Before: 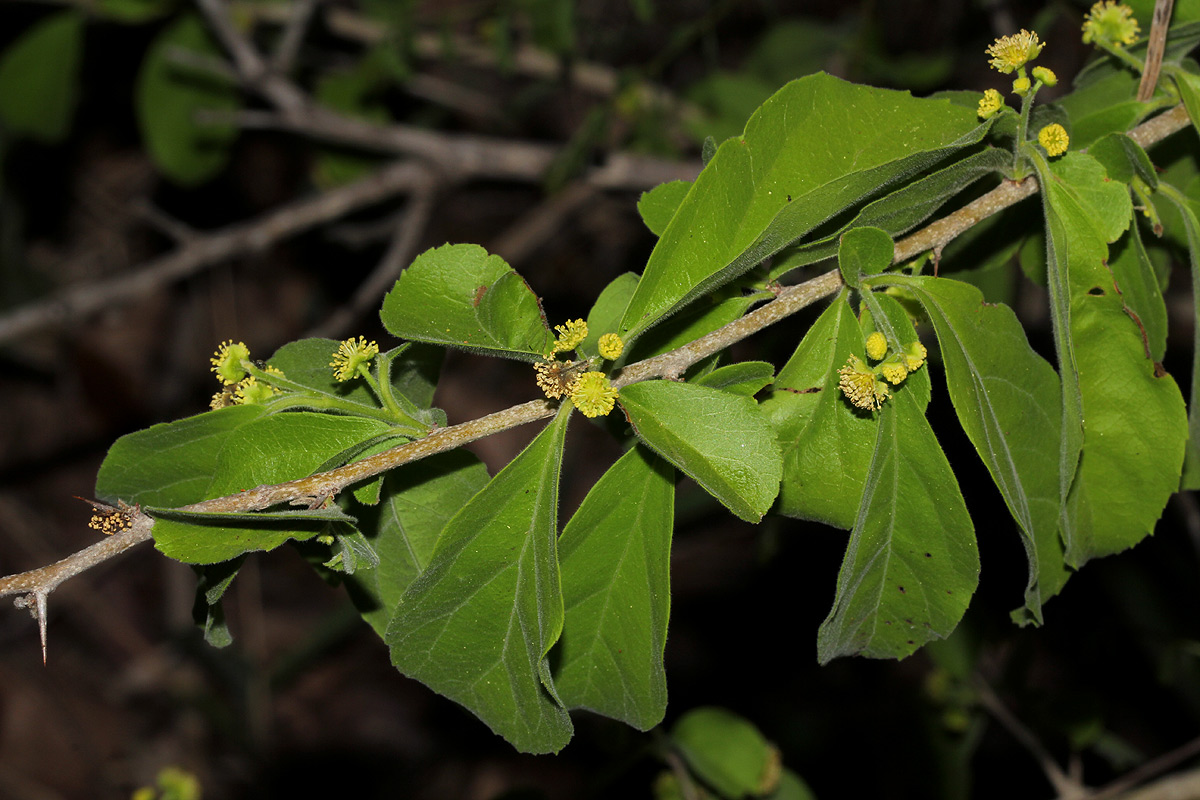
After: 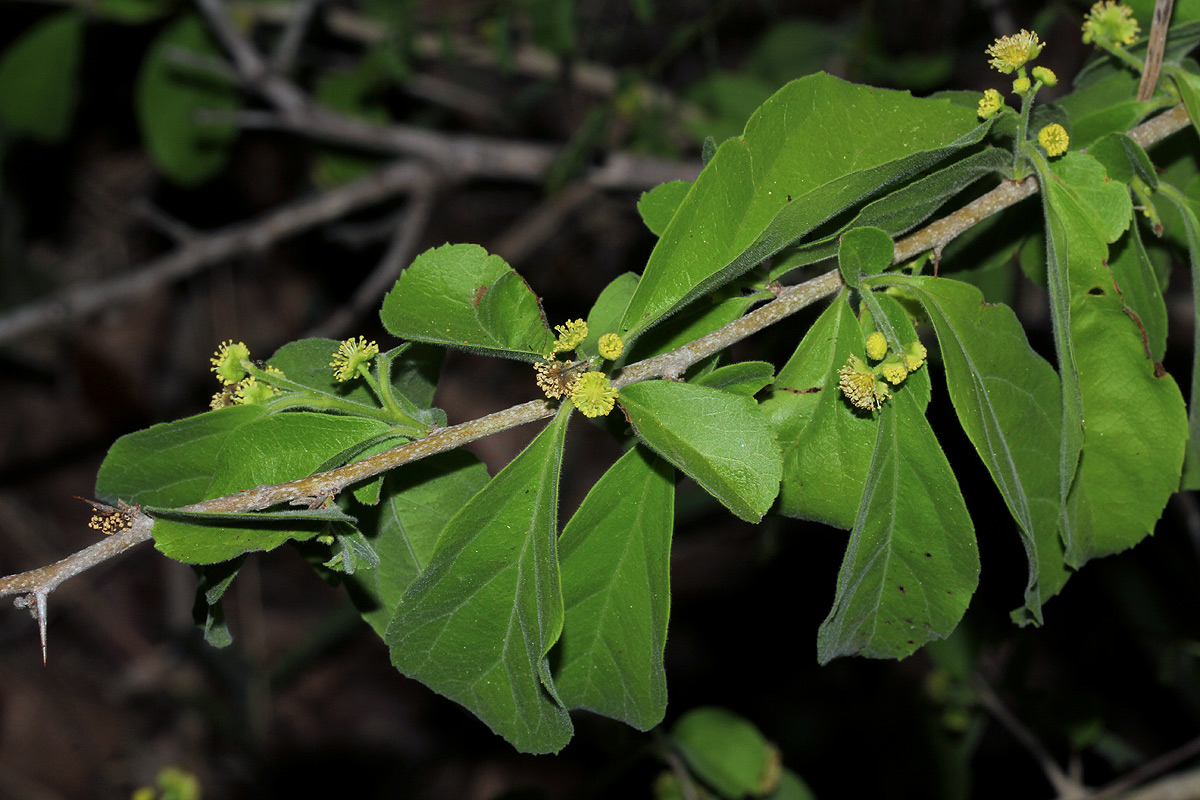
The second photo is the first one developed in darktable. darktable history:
color calibration: x 0.37, y 0.377, temperature 4300.76 K
